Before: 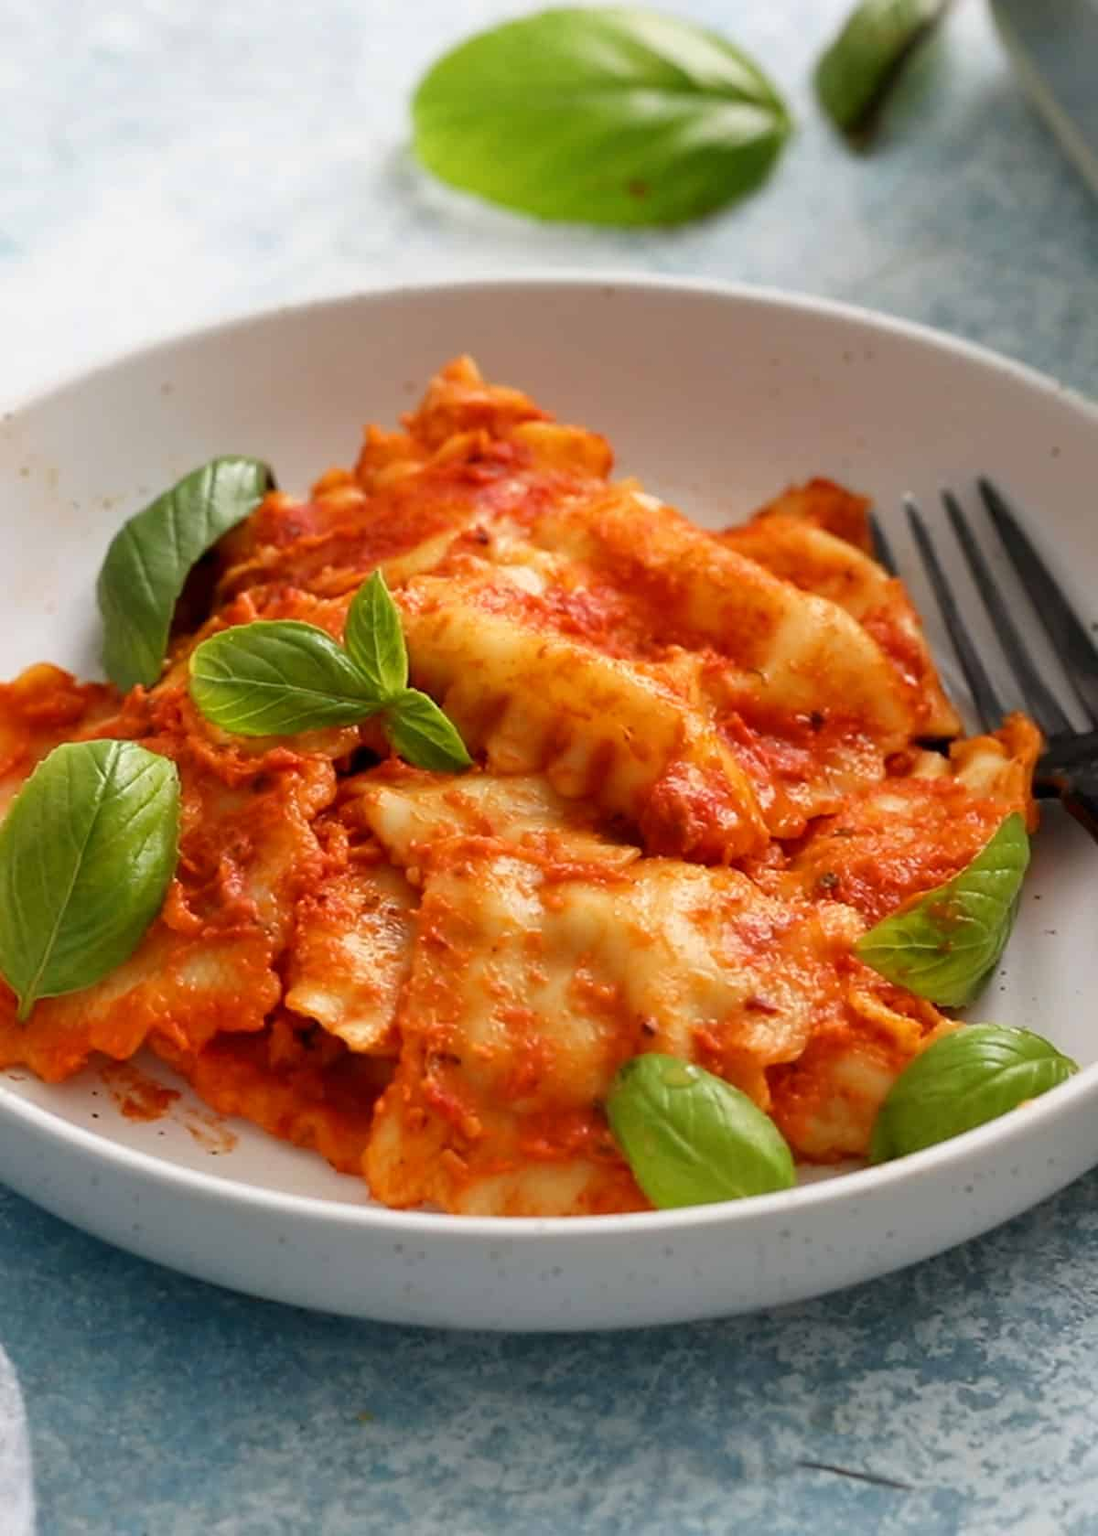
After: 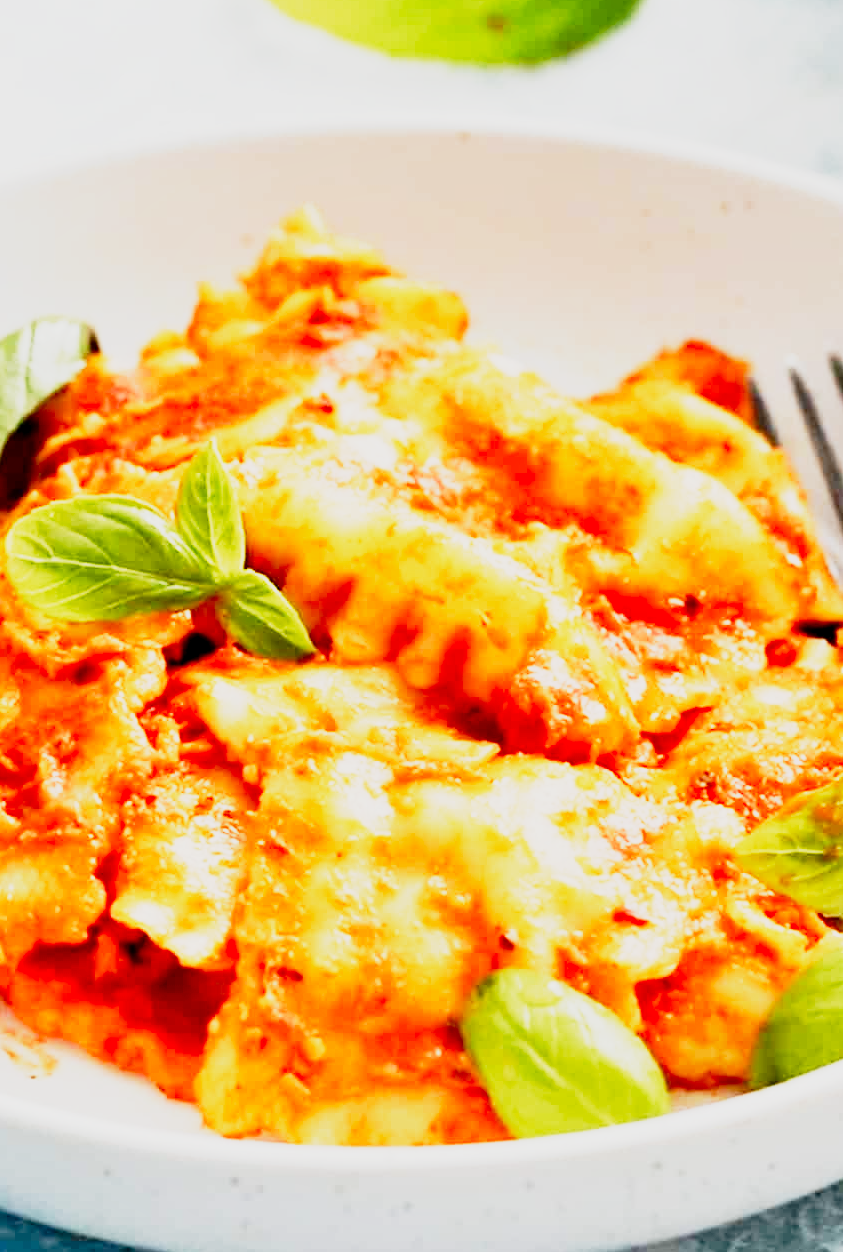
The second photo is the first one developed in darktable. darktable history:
contrast equalizer: octaves 7, y [[0.524, 0.538, 0.547, 0.548, 0.538, 0.524], [0.5 ×6], [0.5 ×6], [0 ×6], [0 ×6]]
shadows and highlights: radius 122.1, shadows 21.49, white point adjustment -9.57, highlights -13.89, highlights color adjustment 0.717%, soften with gaussian
base curve: curves: ch0 [(0, 0) (0.012, 0.01) (0.073, 0.168) (0.31, 0.711) (0.645, 0.957) (1, 1)], preserve colors none
crop and rotate: left 16.765%, top 10.915%, right 12.917%, bottom 14.464%
exposure: exposure 1.154 EV, compensate exposure bias true, compensate highlight preservation false
